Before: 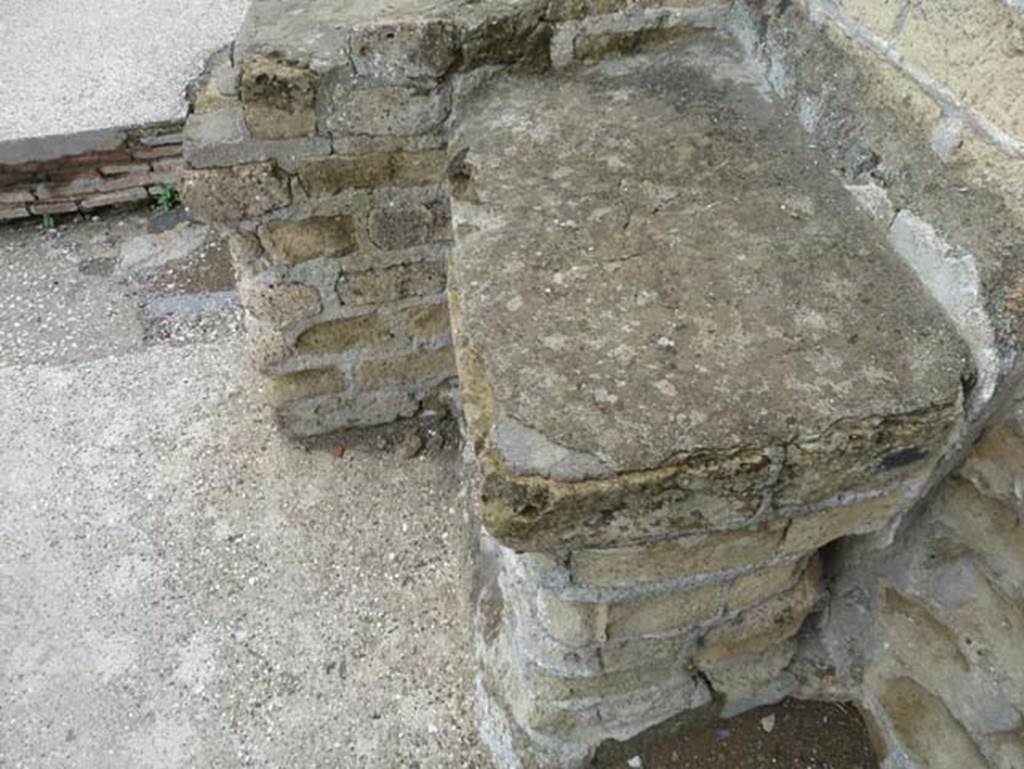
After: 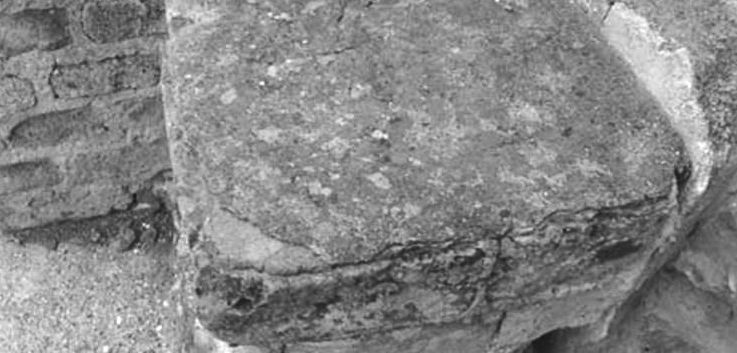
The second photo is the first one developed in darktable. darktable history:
tone equalizer: -8 EV -0.417 EV, -7 EV -0.389 EV, -6 EV -0.333 EV, -5 EV -0.222 EV, -3 EV 0.222 EV, -2 EV 0.333 EV, -1 EV 0.389 EV, +0 EV 0.417 EV, edges refinement/feathering 500, mask exposure compensation -1.57 EV, preserve details no
color balance rgb: shadows lift › chroma 2%, shadows lift › hue 247.2°, power › chroma 0.3%, power › hue 25.2°, highlights gain › chroma 3%, highlights gain › hue 60°, global offset › luminance 0.75%, perceptual saturation grading › global saturation 20%, perceptual saturation grading › highlights -20%, perceptual saturation grading › shadows 30%, global vibrance 20%
white balance: red 0.931, blue 1.11
monochrome: on, module defaults
crop and rotate: left 27.938%, top 27.046%, bottom 27.046%
